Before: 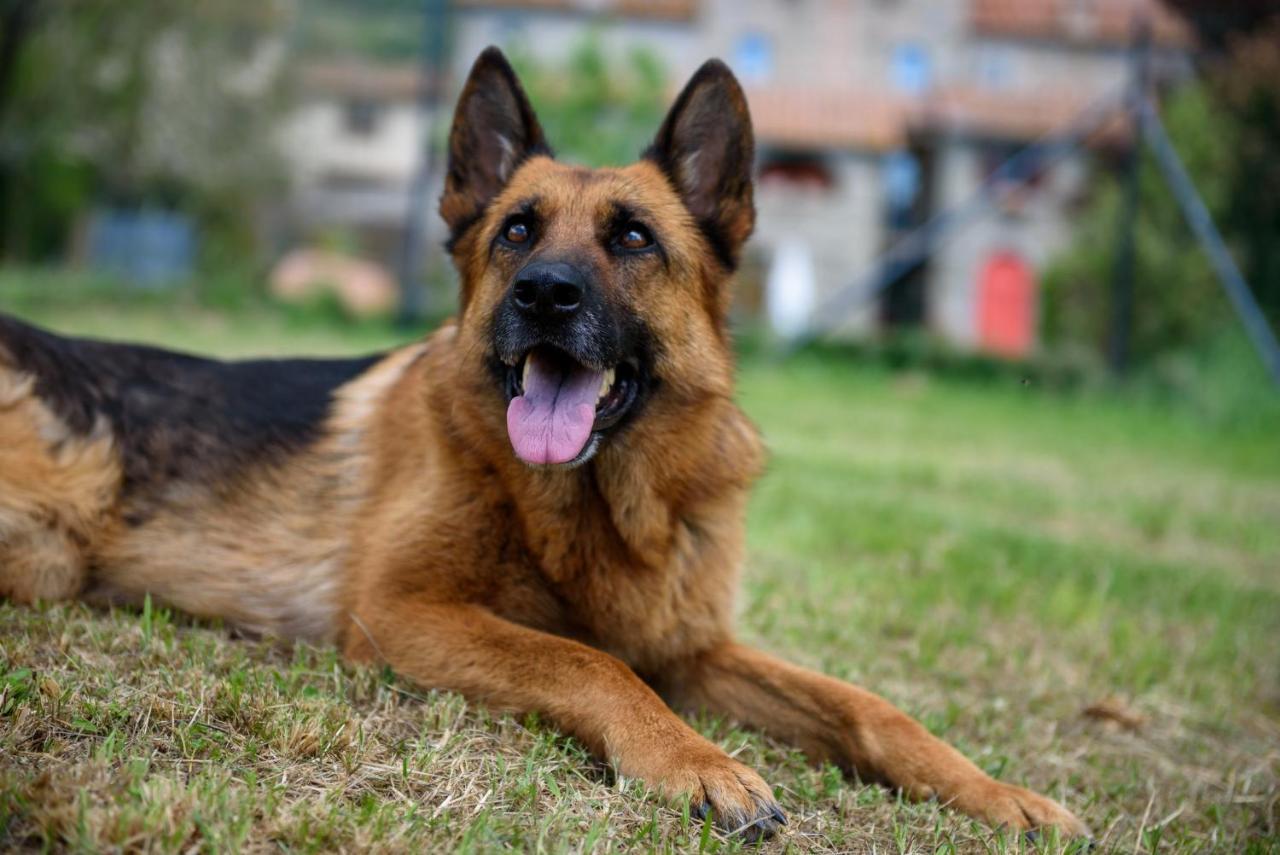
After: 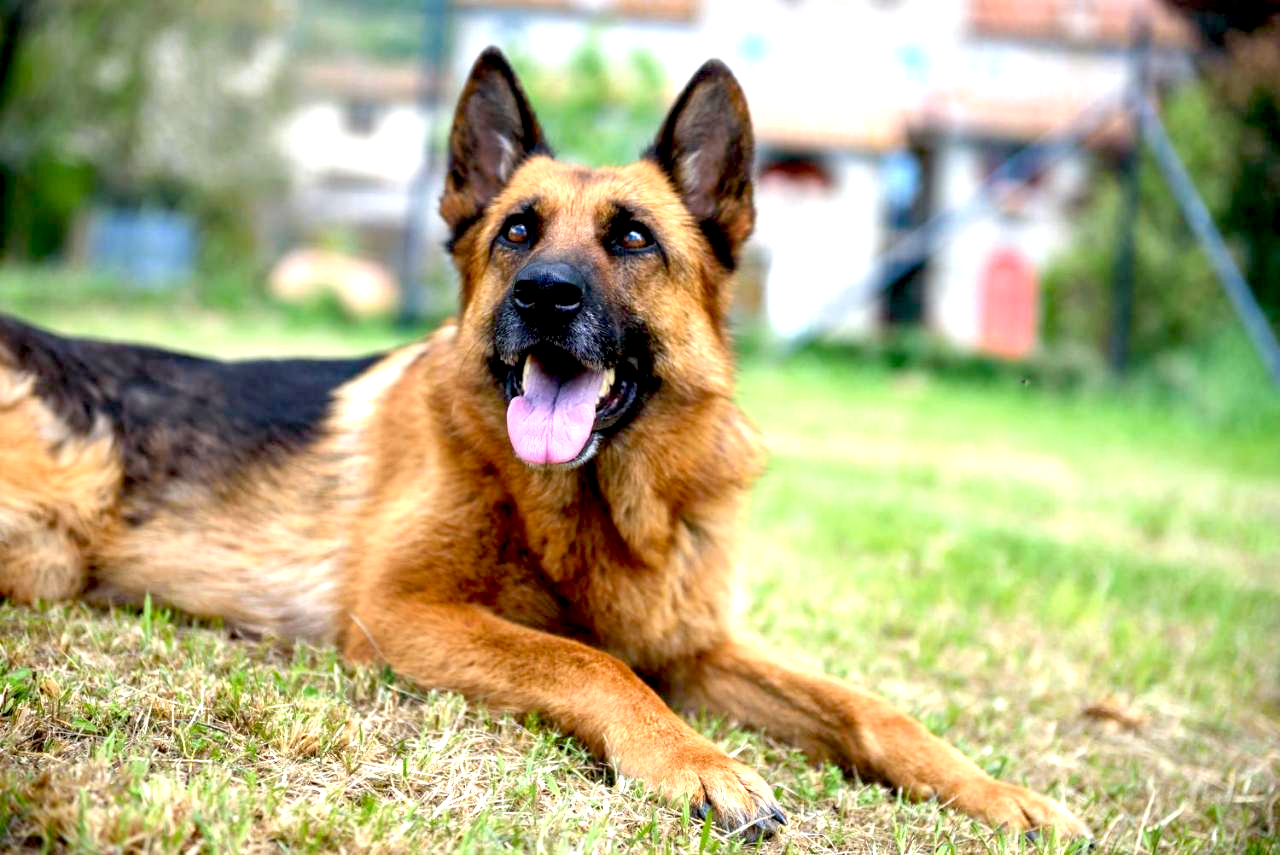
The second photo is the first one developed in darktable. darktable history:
exposure: black level correction 0.009, exposure 1.422 EV, compensate highlight preservation false
